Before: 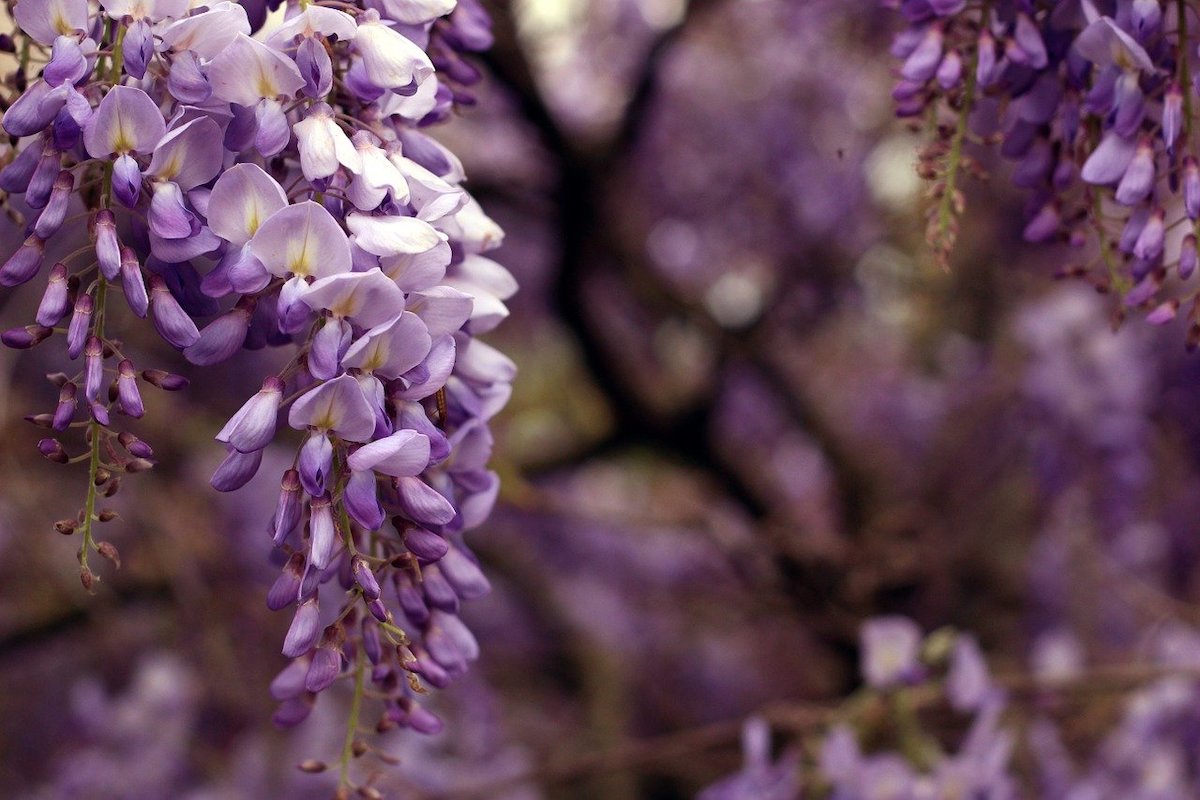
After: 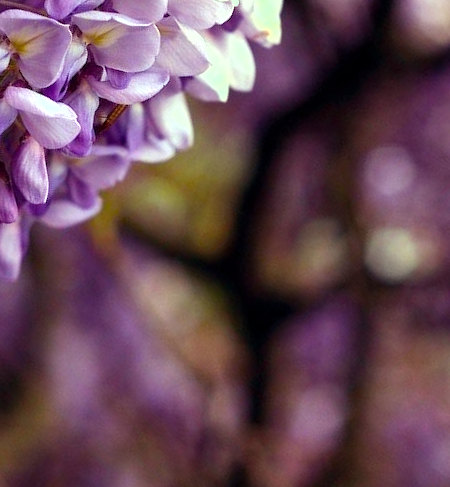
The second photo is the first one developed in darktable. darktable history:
crop and rotate: angle -45.85°, top 16.688%, right 0.794%, bottom 11.701%
shadows and highlights: shadows 13.35, white point adjustment 1.26, soften with gaussian
color balance rgb: highlights gain › luminance 15.301%, highlights gain › chroma 6.869%, highlights gain › hue 124.84°, perceptual saturation grading › global saturation 25.772%, perceptual brilliance grading › global brilliance 10.994%, global vibrance 14.906%
